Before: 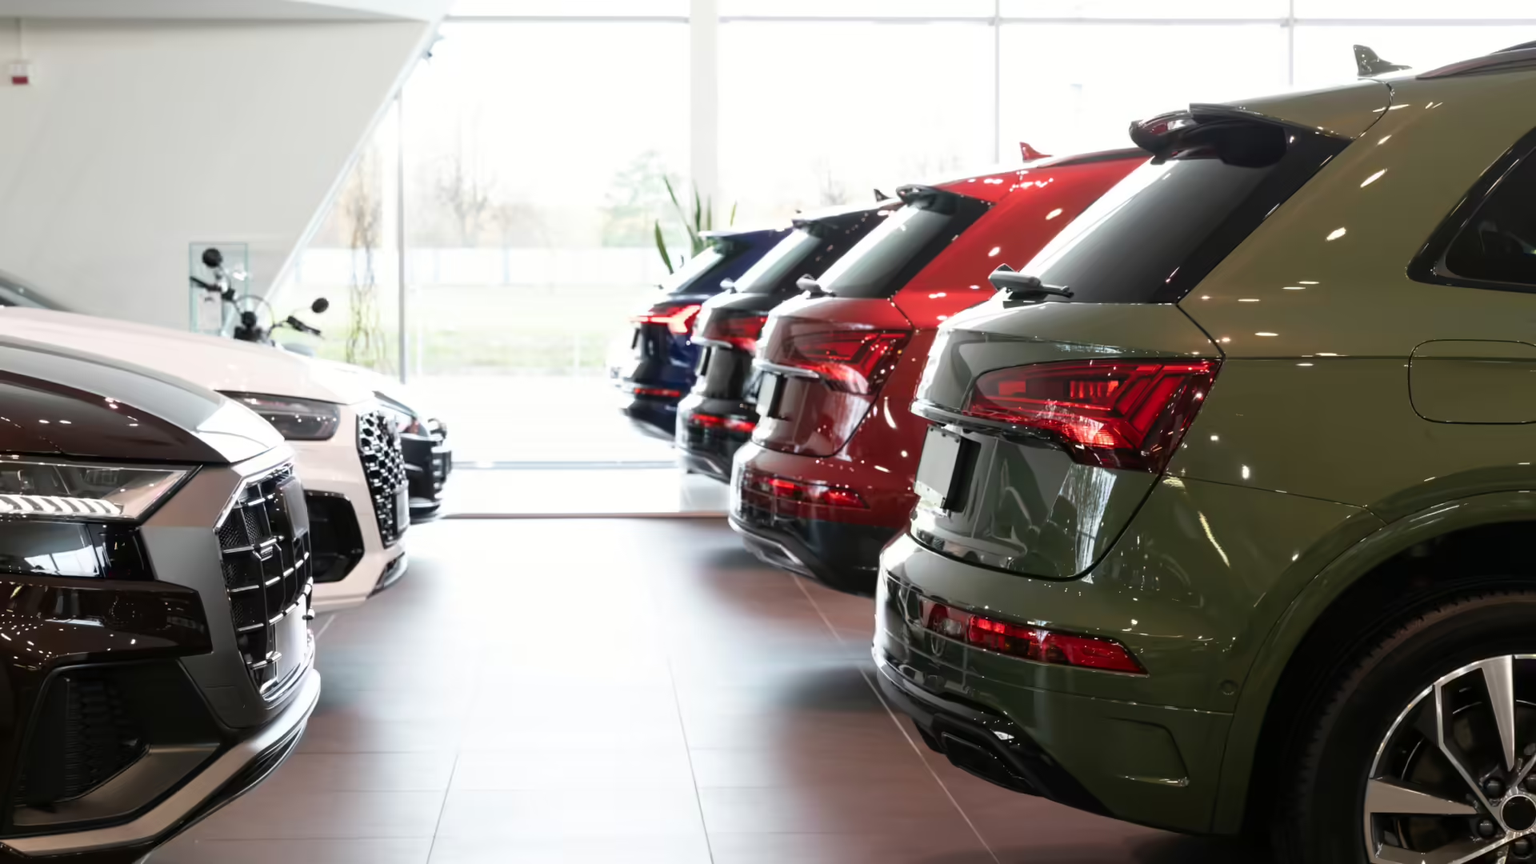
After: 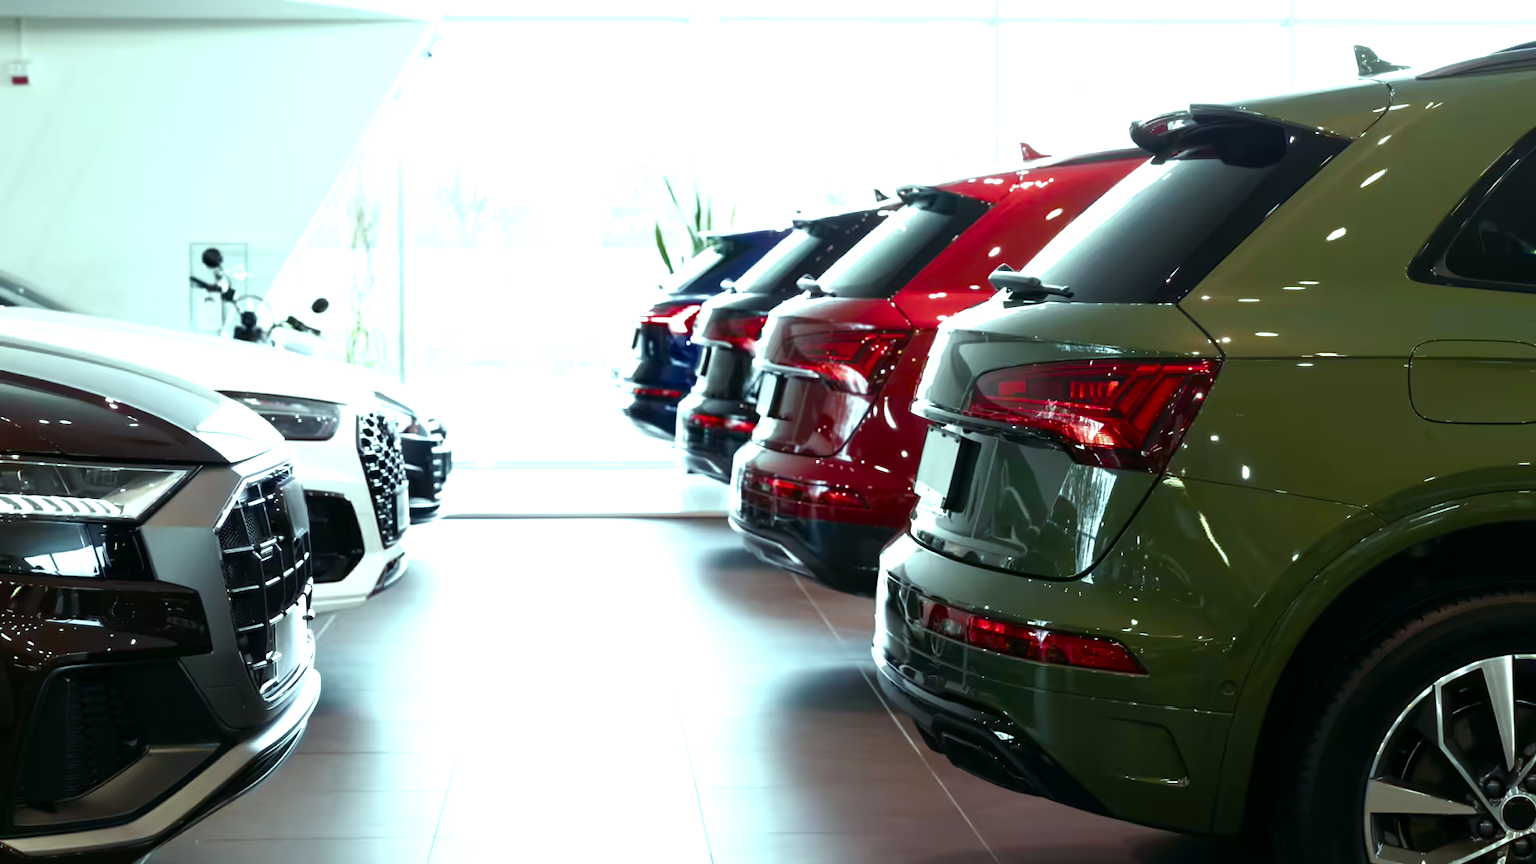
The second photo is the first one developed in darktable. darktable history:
color balance: mode lift, gamma, gain (sRGB), lift [0.997, 0.979, 1.021, 1.011], gamma [1, 1.084, 0.916, 0.998], gain [1, 0.87, 1.13, 1.101], contrast 4.55%, contrast fulcrum 38.24%, output saturation 104.09%
white balance: emerald 1
color balance rgb: perceptual saturation grading › highlights -29.58%, perceptual saturation grading › mid-tones 29.47%, perceptual saturation grading › shadows 59.73%, perceptual brilliance grading › global brilliance -17.79%, perceptual brilliance grading › highlights 28.73%, global vibrance 15.44%
